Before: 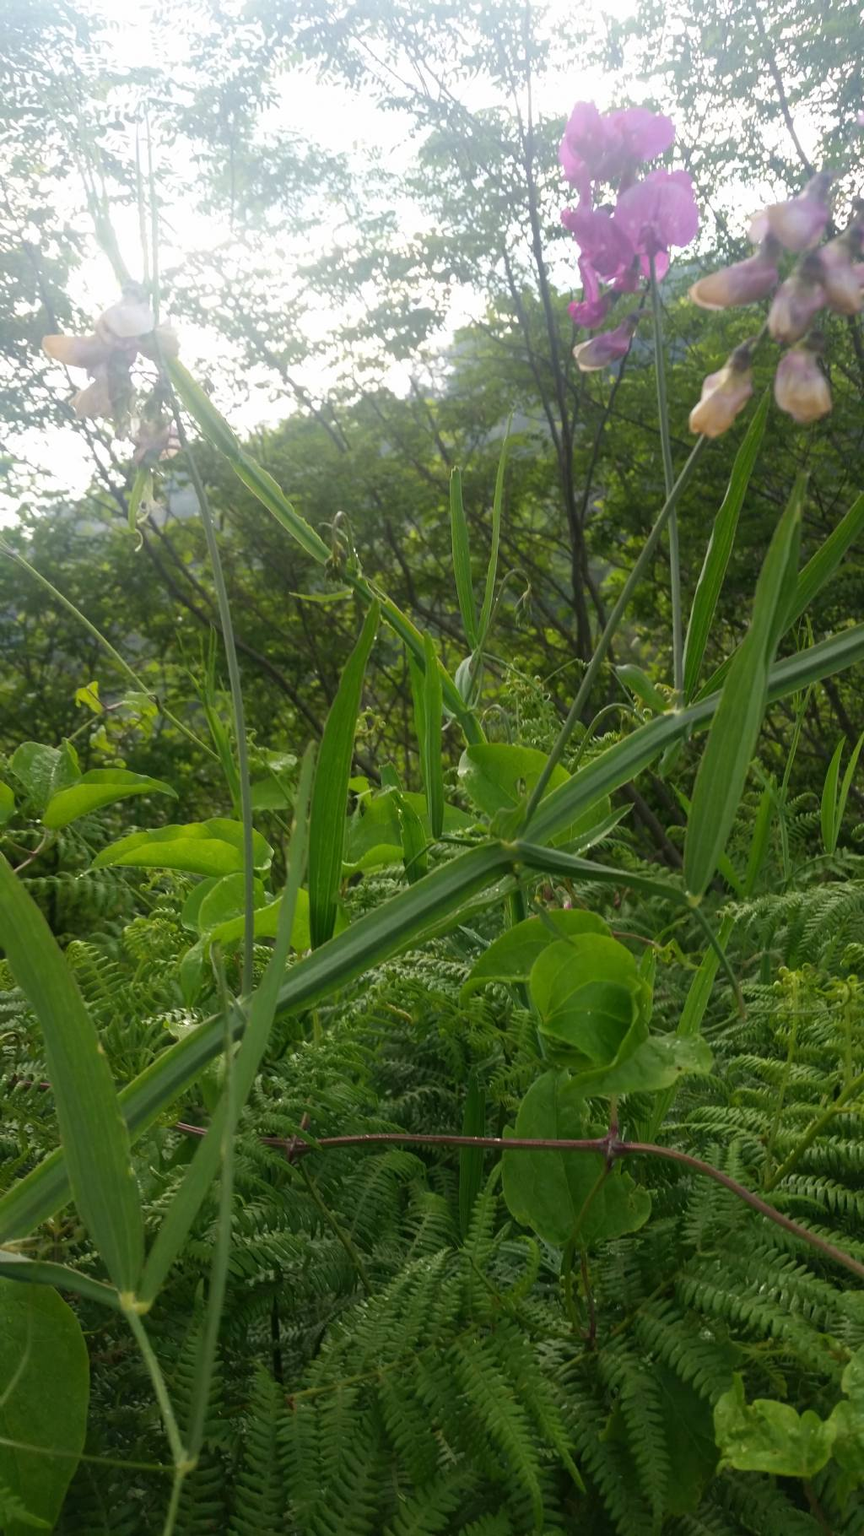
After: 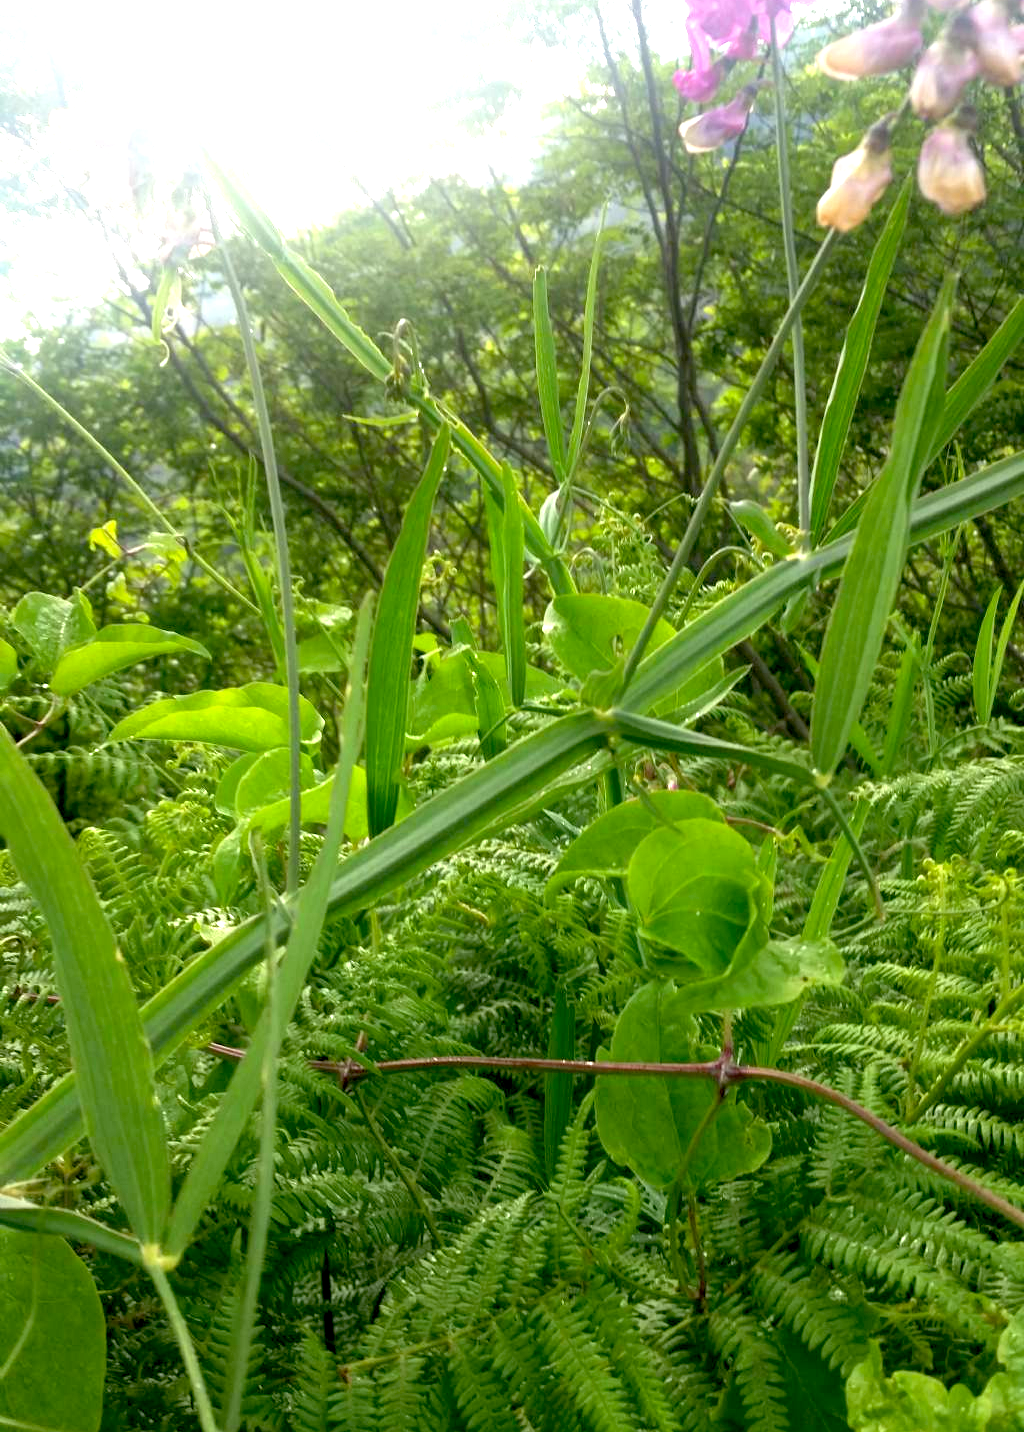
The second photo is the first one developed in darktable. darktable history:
crop and rotate: top 15.774%, bottom 5.506%
exposure: black level correction 0.009, exposure 1.425 EV, compensate highlight preservation false
